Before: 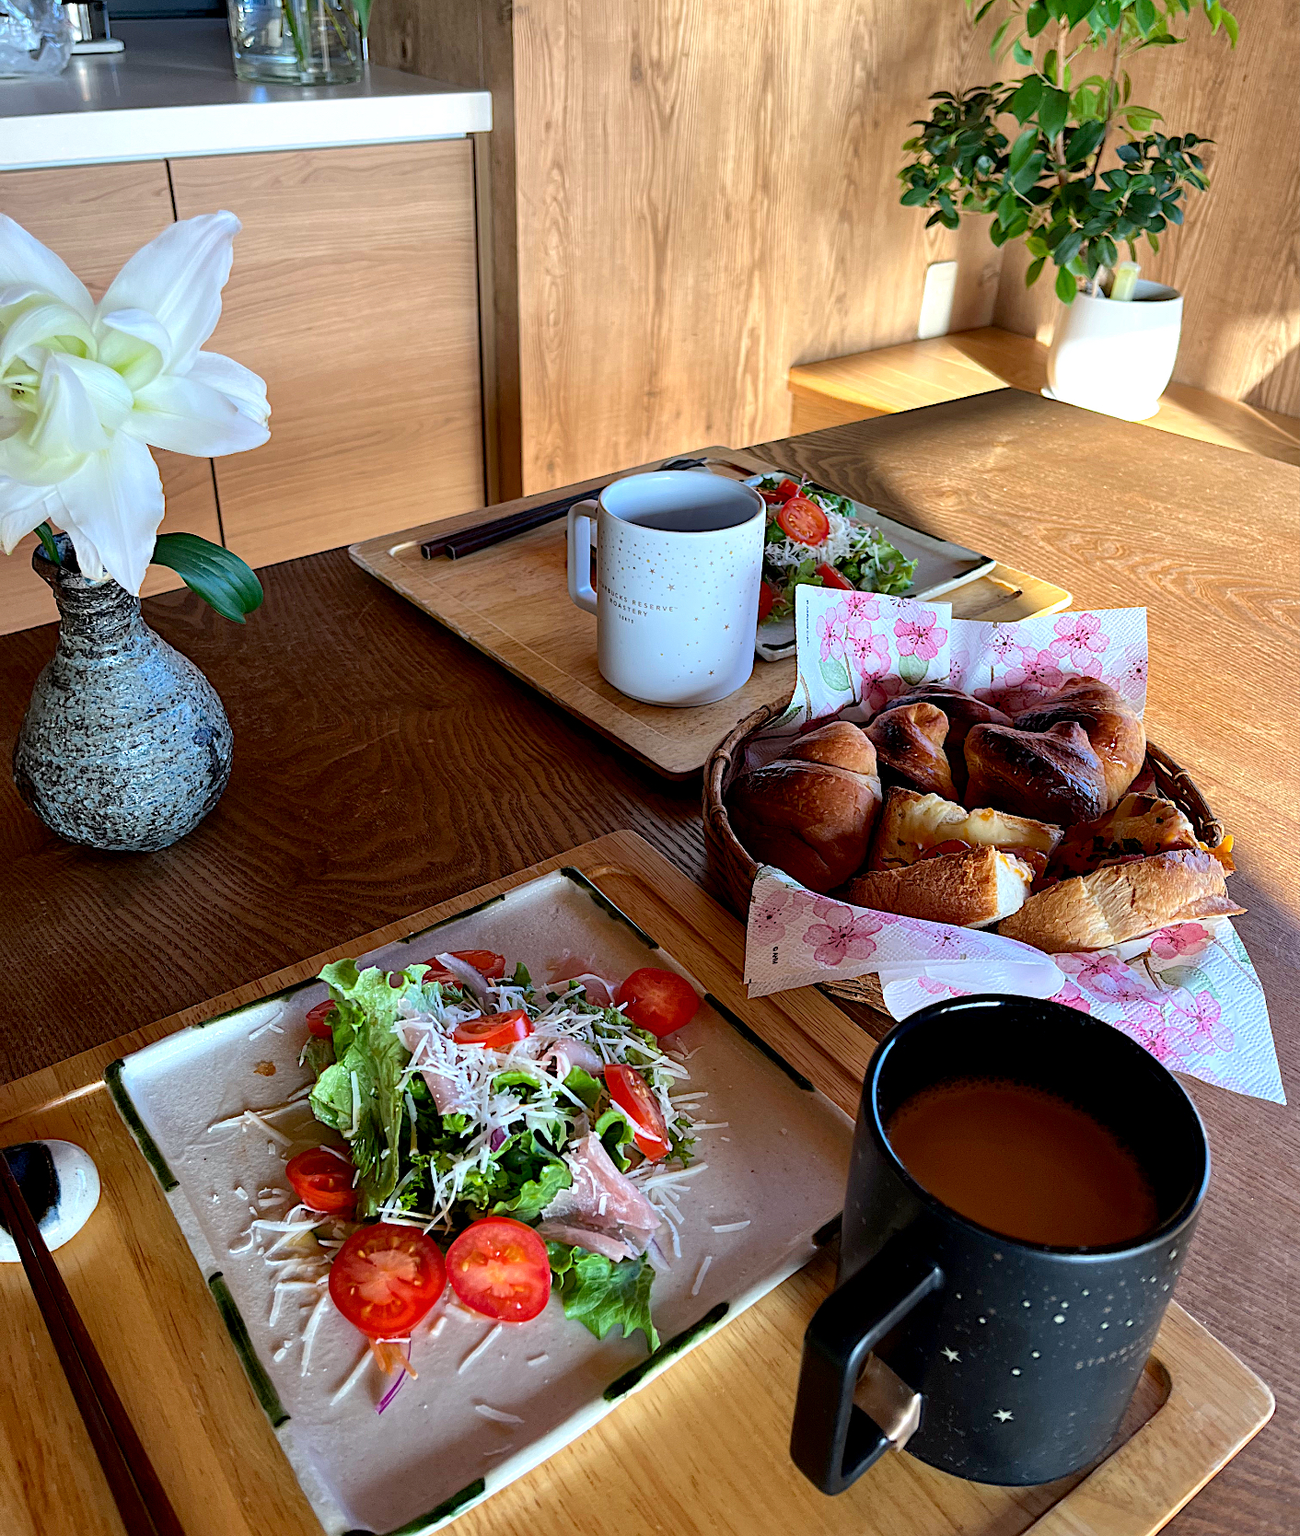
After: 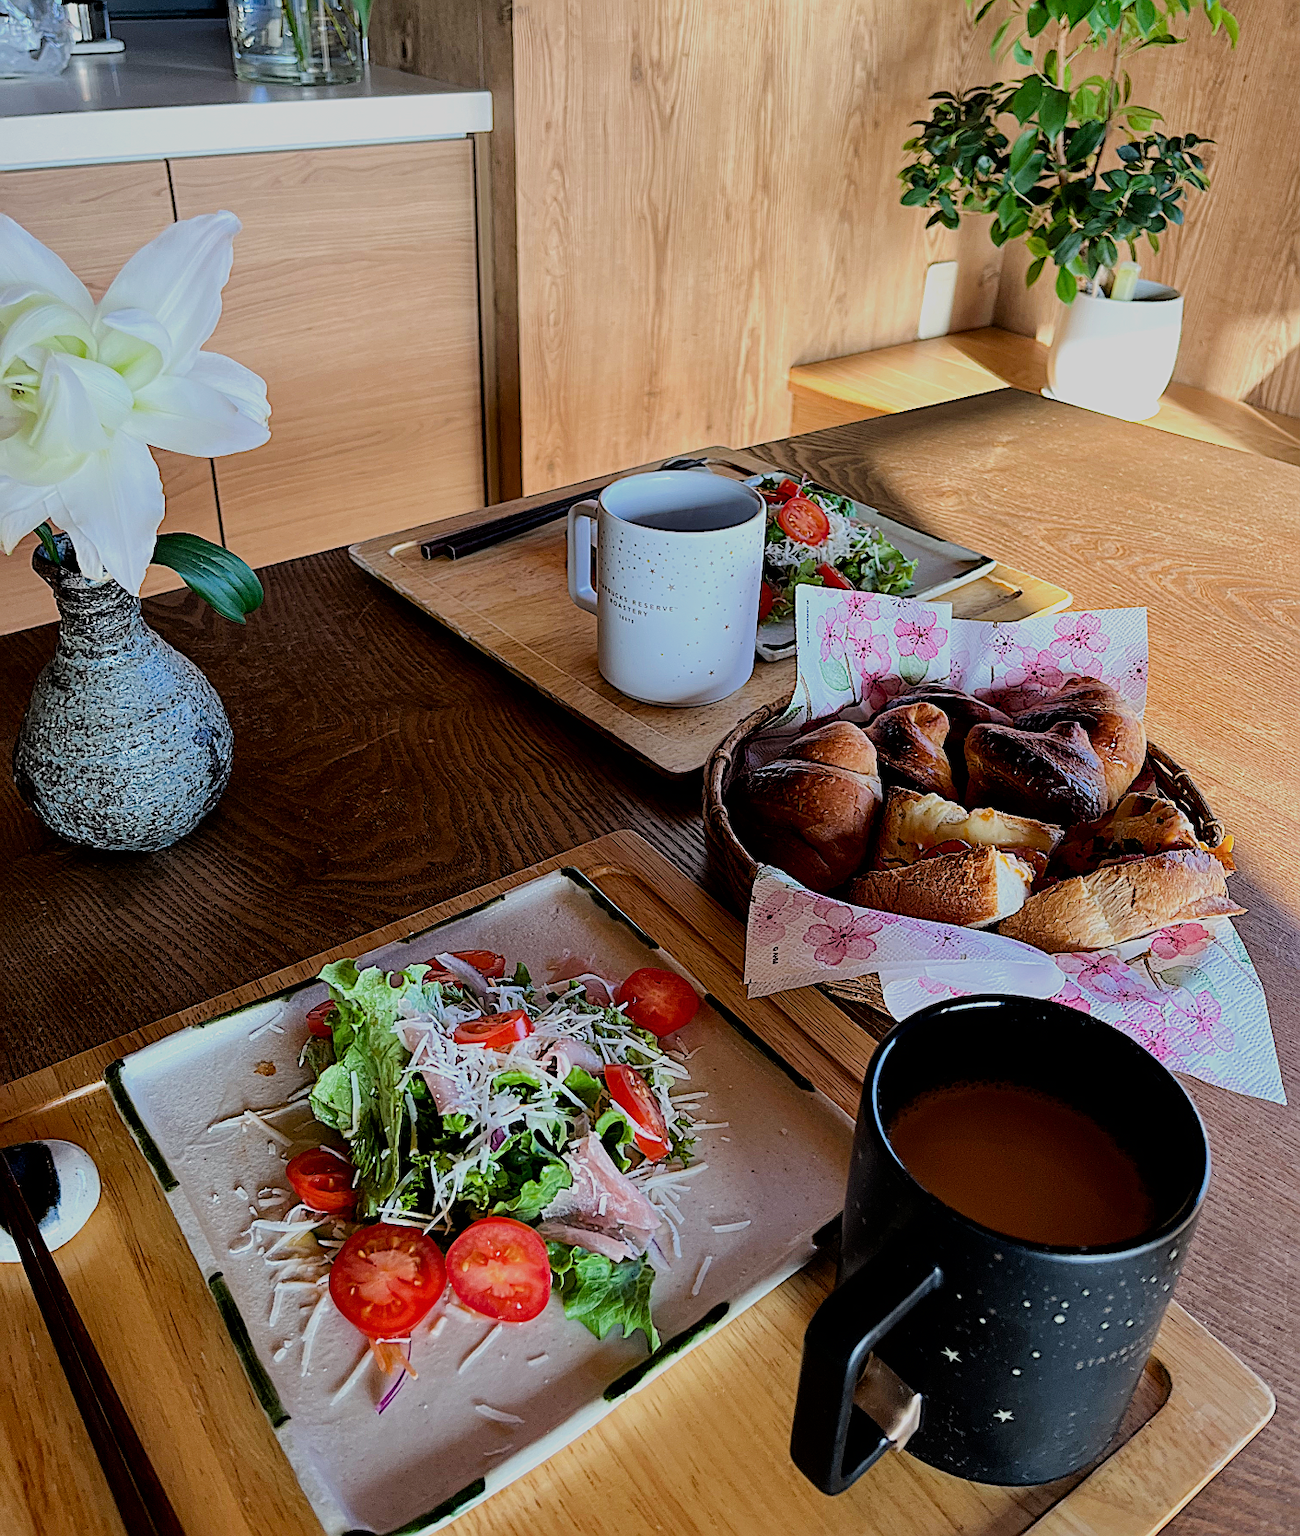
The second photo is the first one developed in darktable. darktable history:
sharpen: on, module defaults
filmic rgb: black relative exposure -7.32 EV, white relative exposure 5.09 EV, hardness 3.2
